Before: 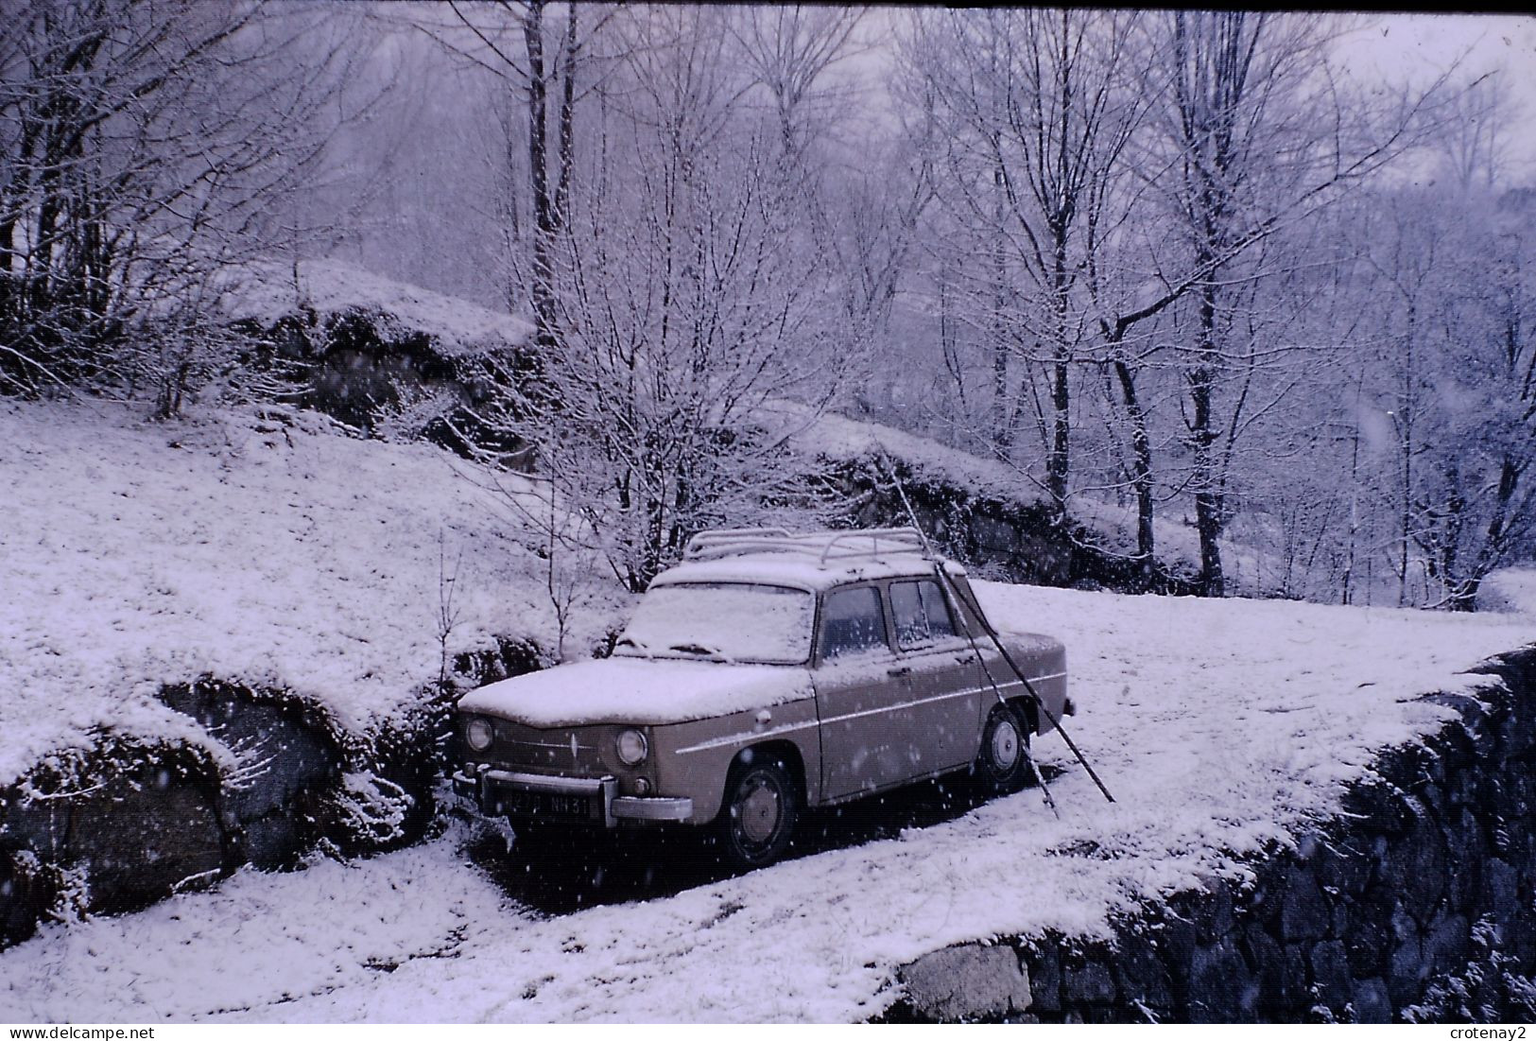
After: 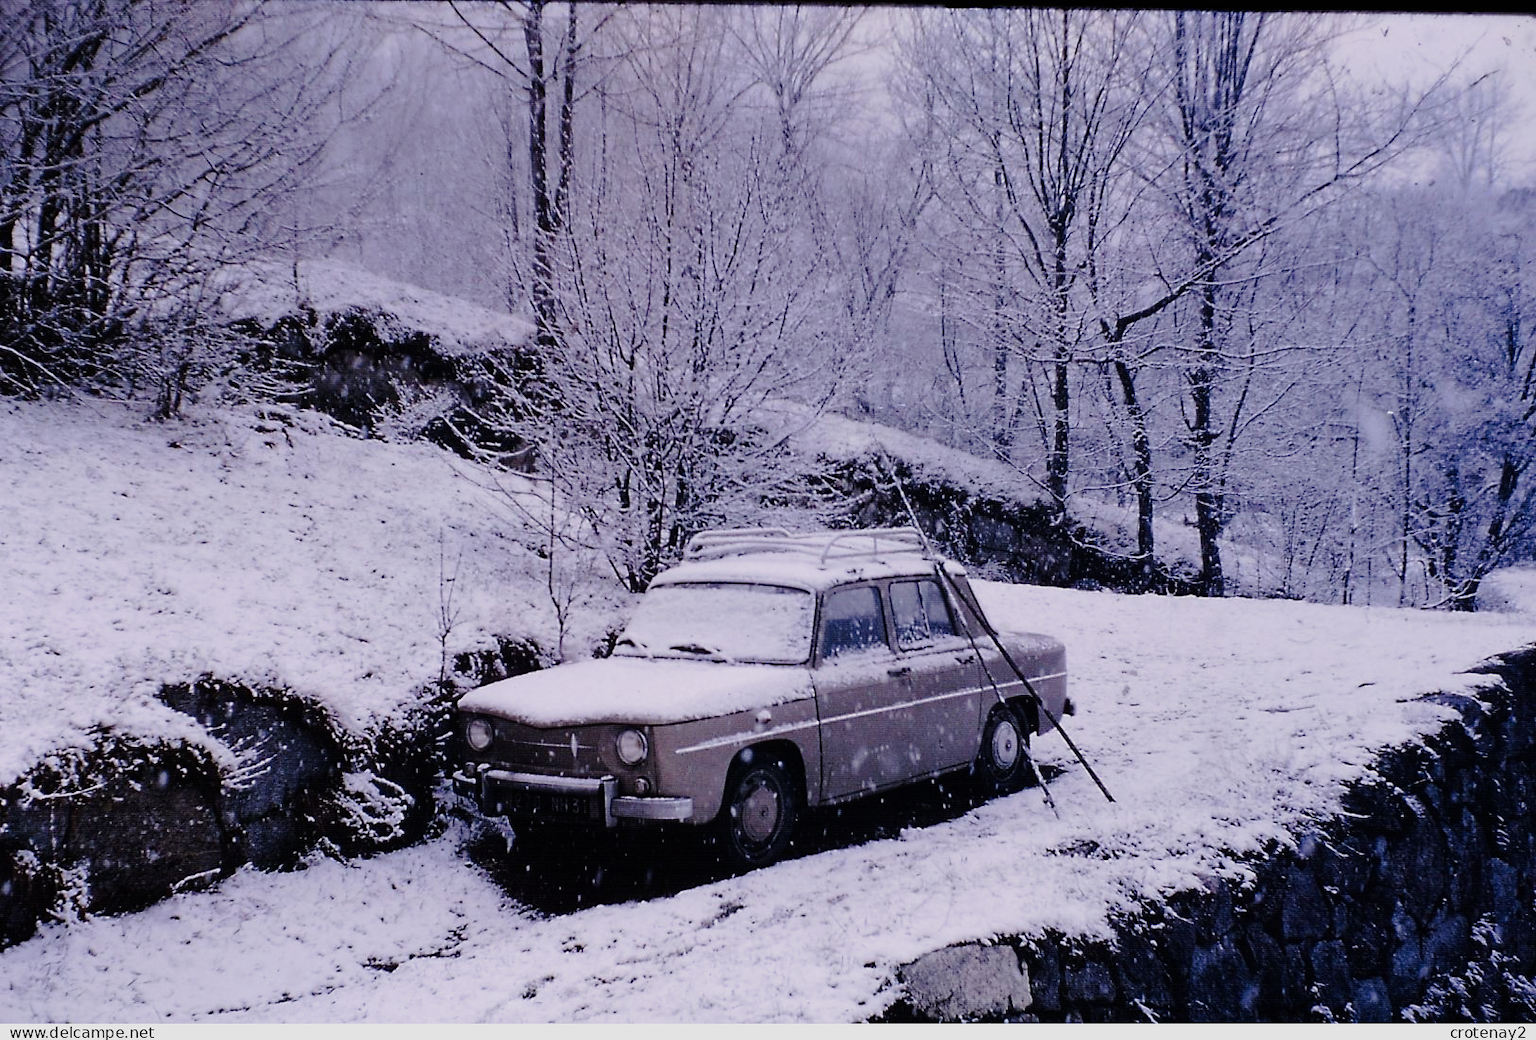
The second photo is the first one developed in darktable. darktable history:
tone curve: curves: ch0 [(0.003, 0.003) (0.104, 0.069) (0.236, 0.218) (0.401, 0.443) (0.495, 0.55) (0.625, 0.67) (0.819, 0.841) (0.96, 0.899)]; ch1 [(0, 0) (0.161, 0.092) (0.37, 0.302) (0.424, 0.402) (0.45, 0.466) (0.495, 0.506) (0.573, 0.571) (0.638, 0.641) (0.751, 0.741) (1, 1)]; ch2 [(0, 0) (0.352, 0.403) (0.466, 0.443) (0.524, 0.501) (0.56, 0.556) (1, 1)], preserve colors none
